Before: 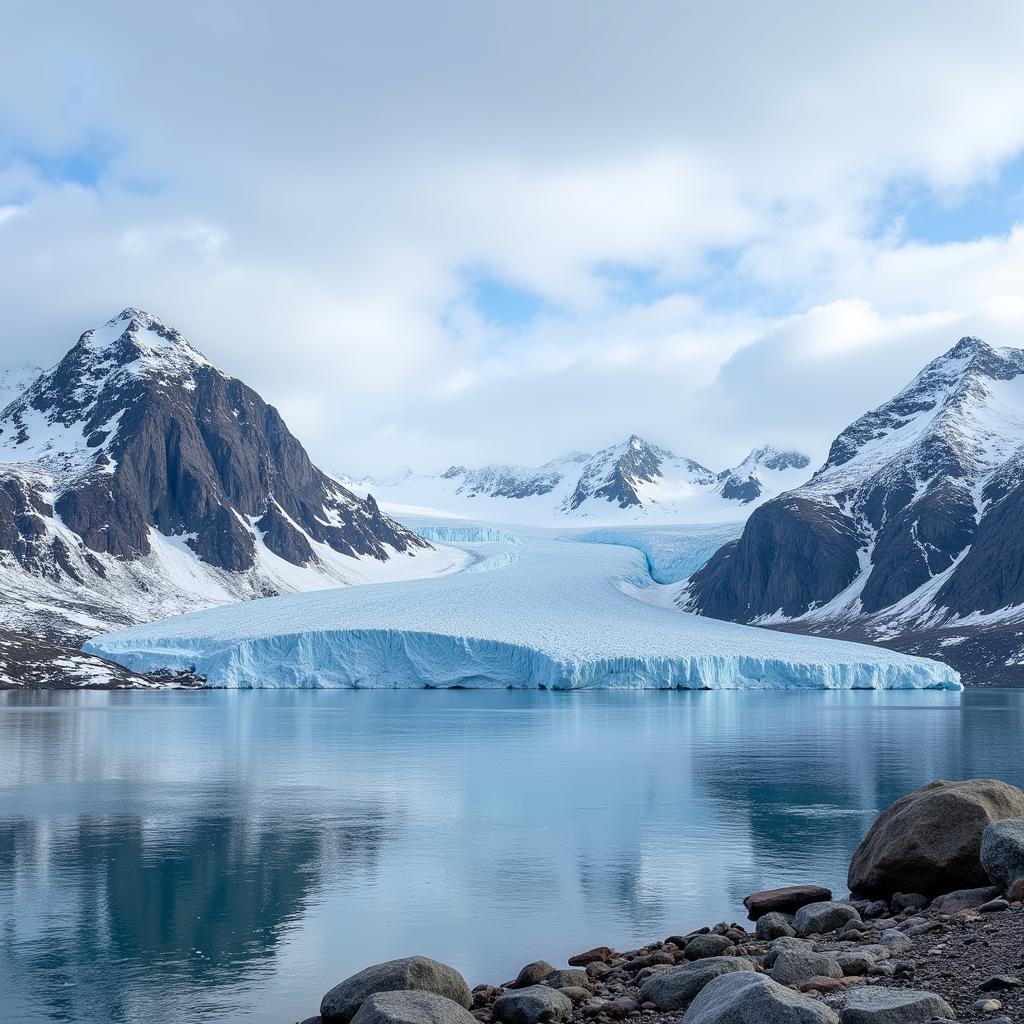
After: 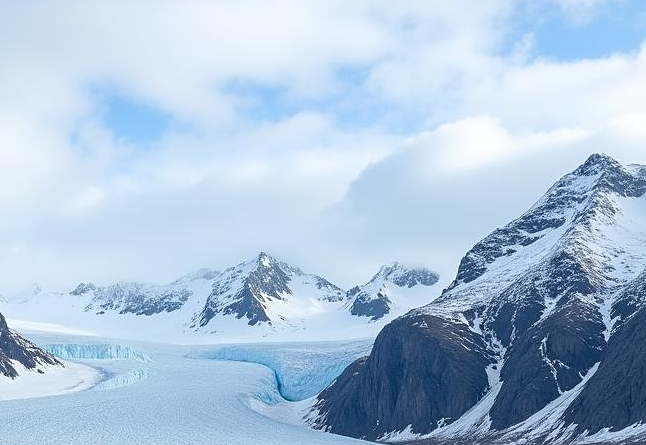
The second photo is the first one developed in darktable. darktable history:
sharpen: amount 0.201
crop: left 36.297%, top 17.907%, right 0.524%, bottom 38.604%
